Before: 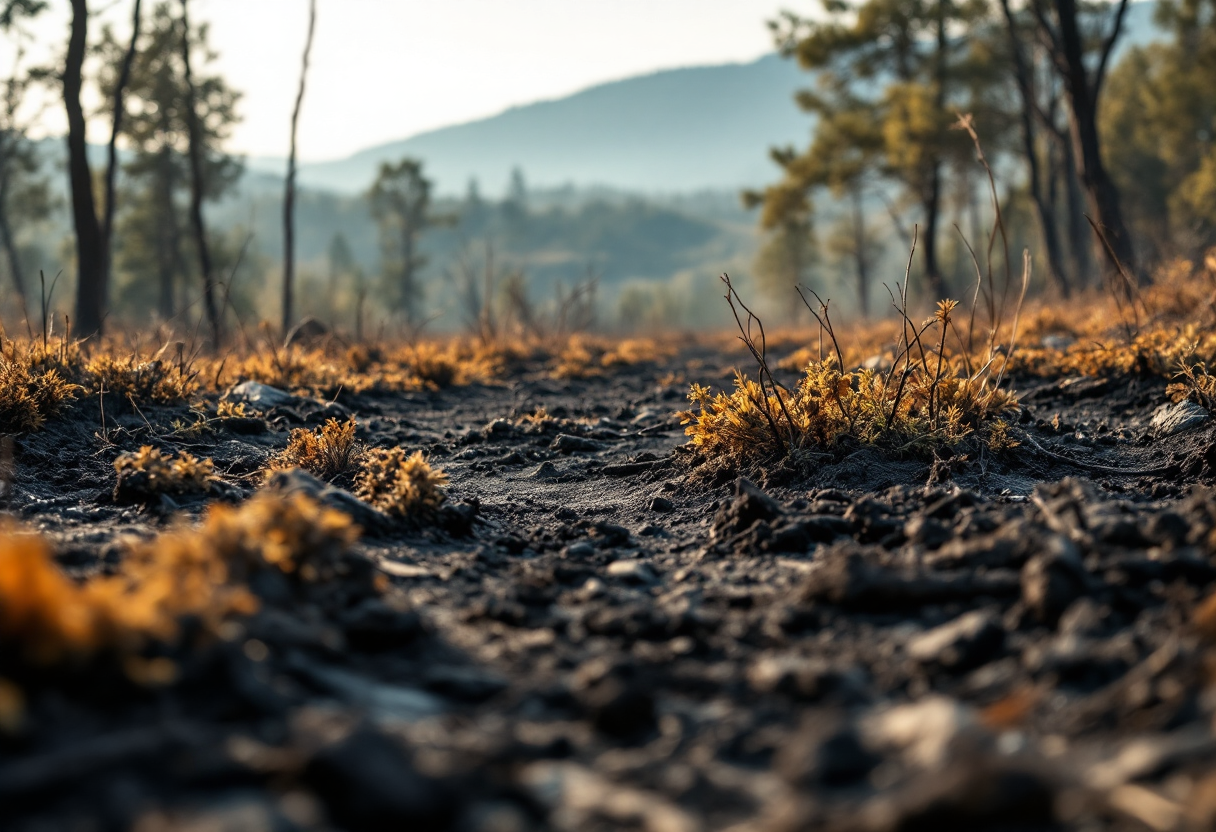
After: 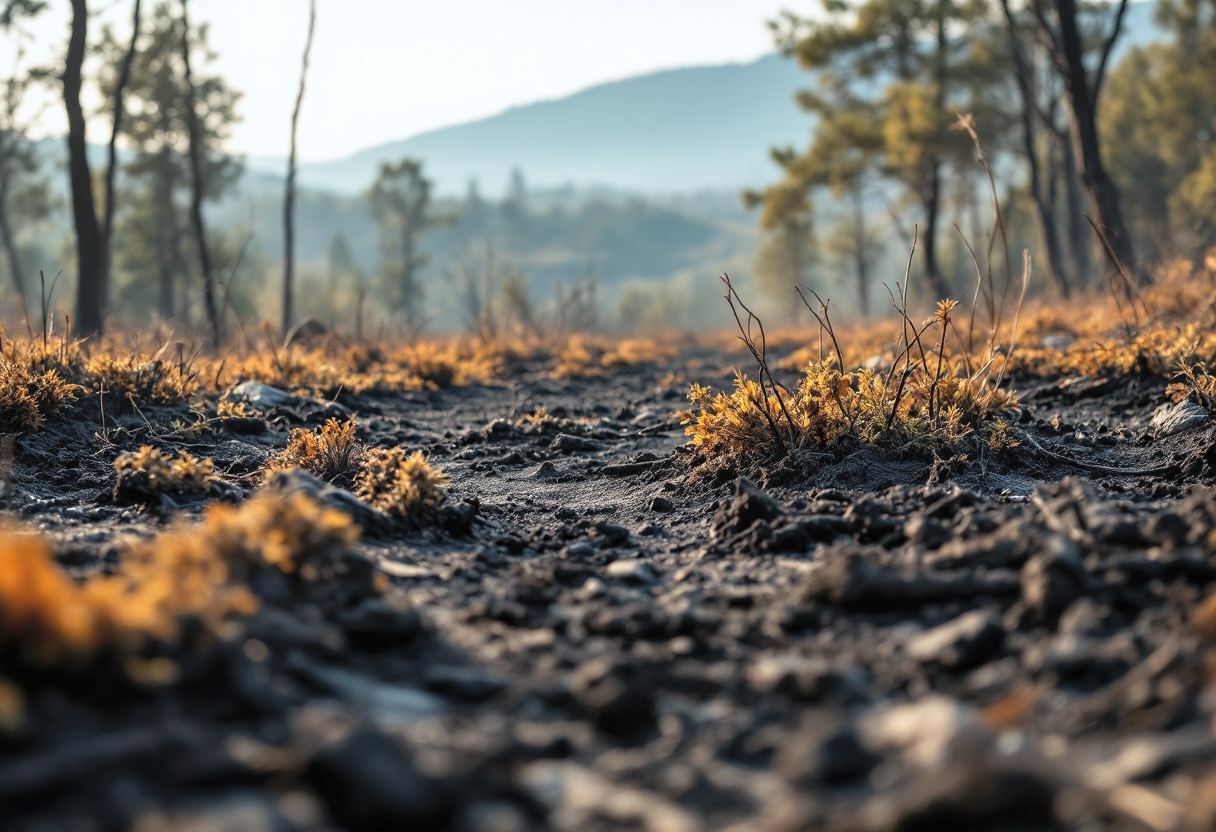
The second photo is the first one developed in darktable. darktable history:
white balance: red 0.98, blue 1.034
contrast brightness saturation: brightness 0.15
